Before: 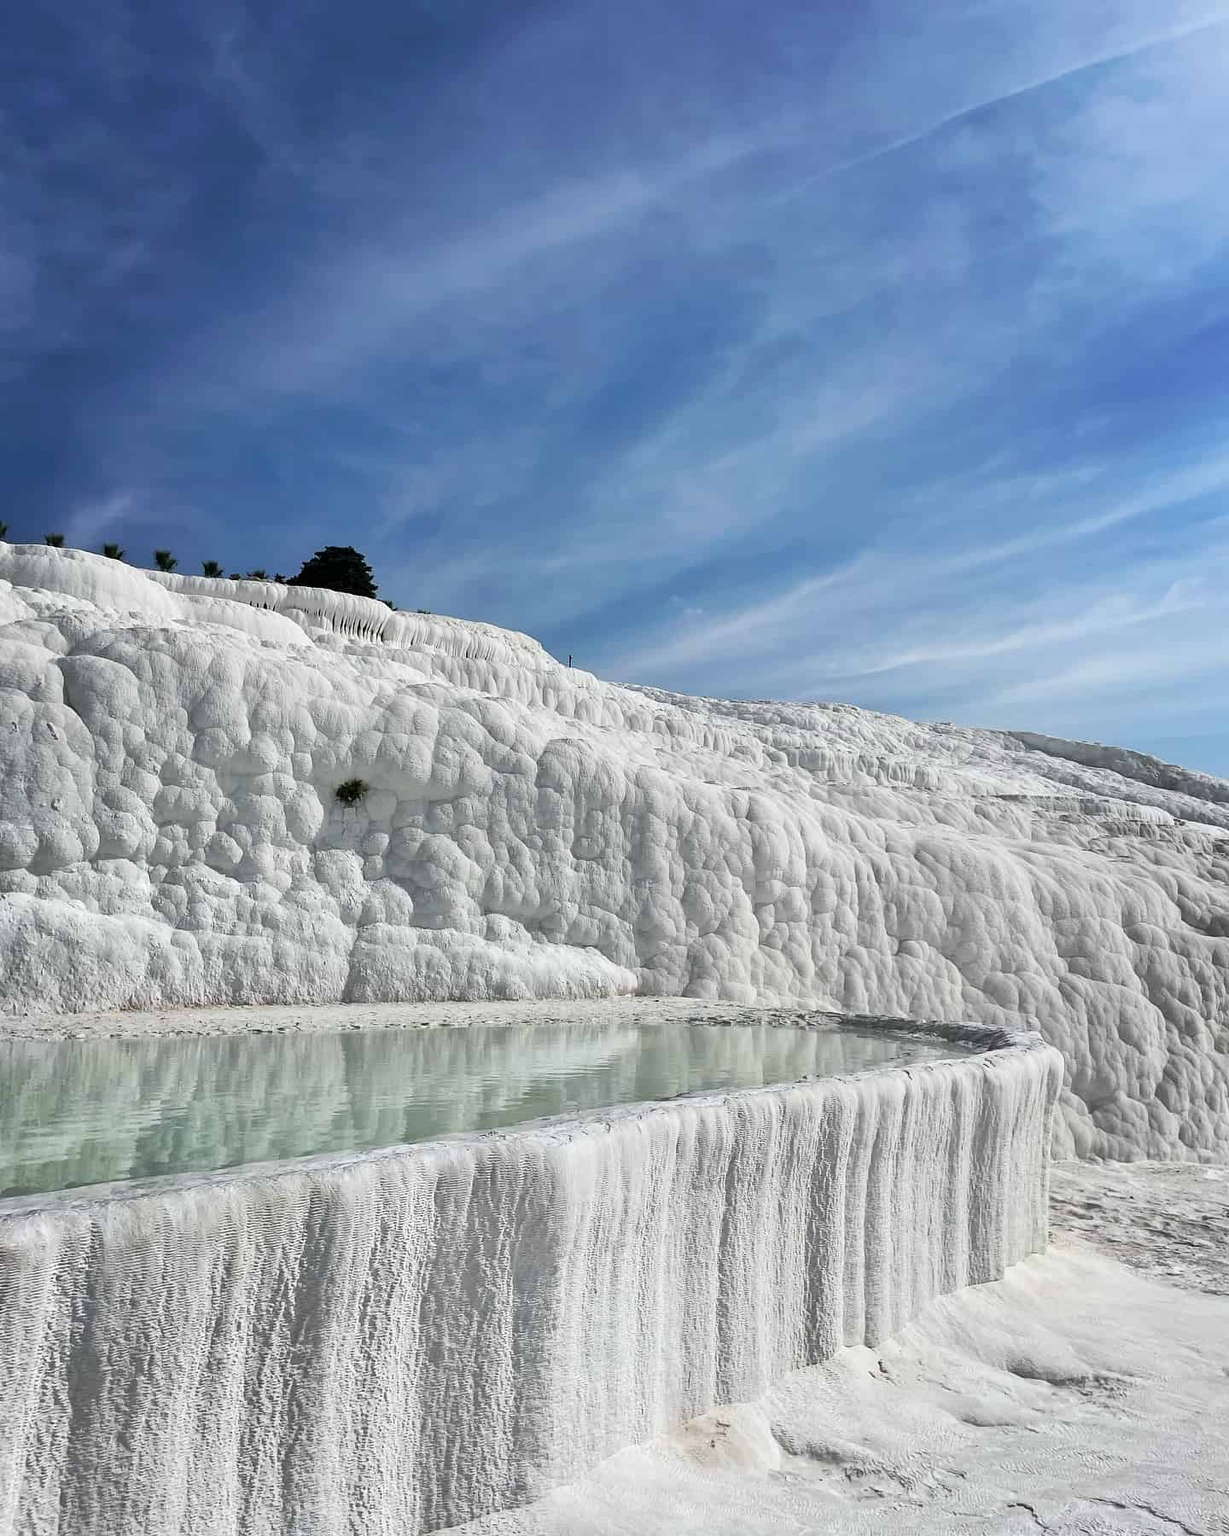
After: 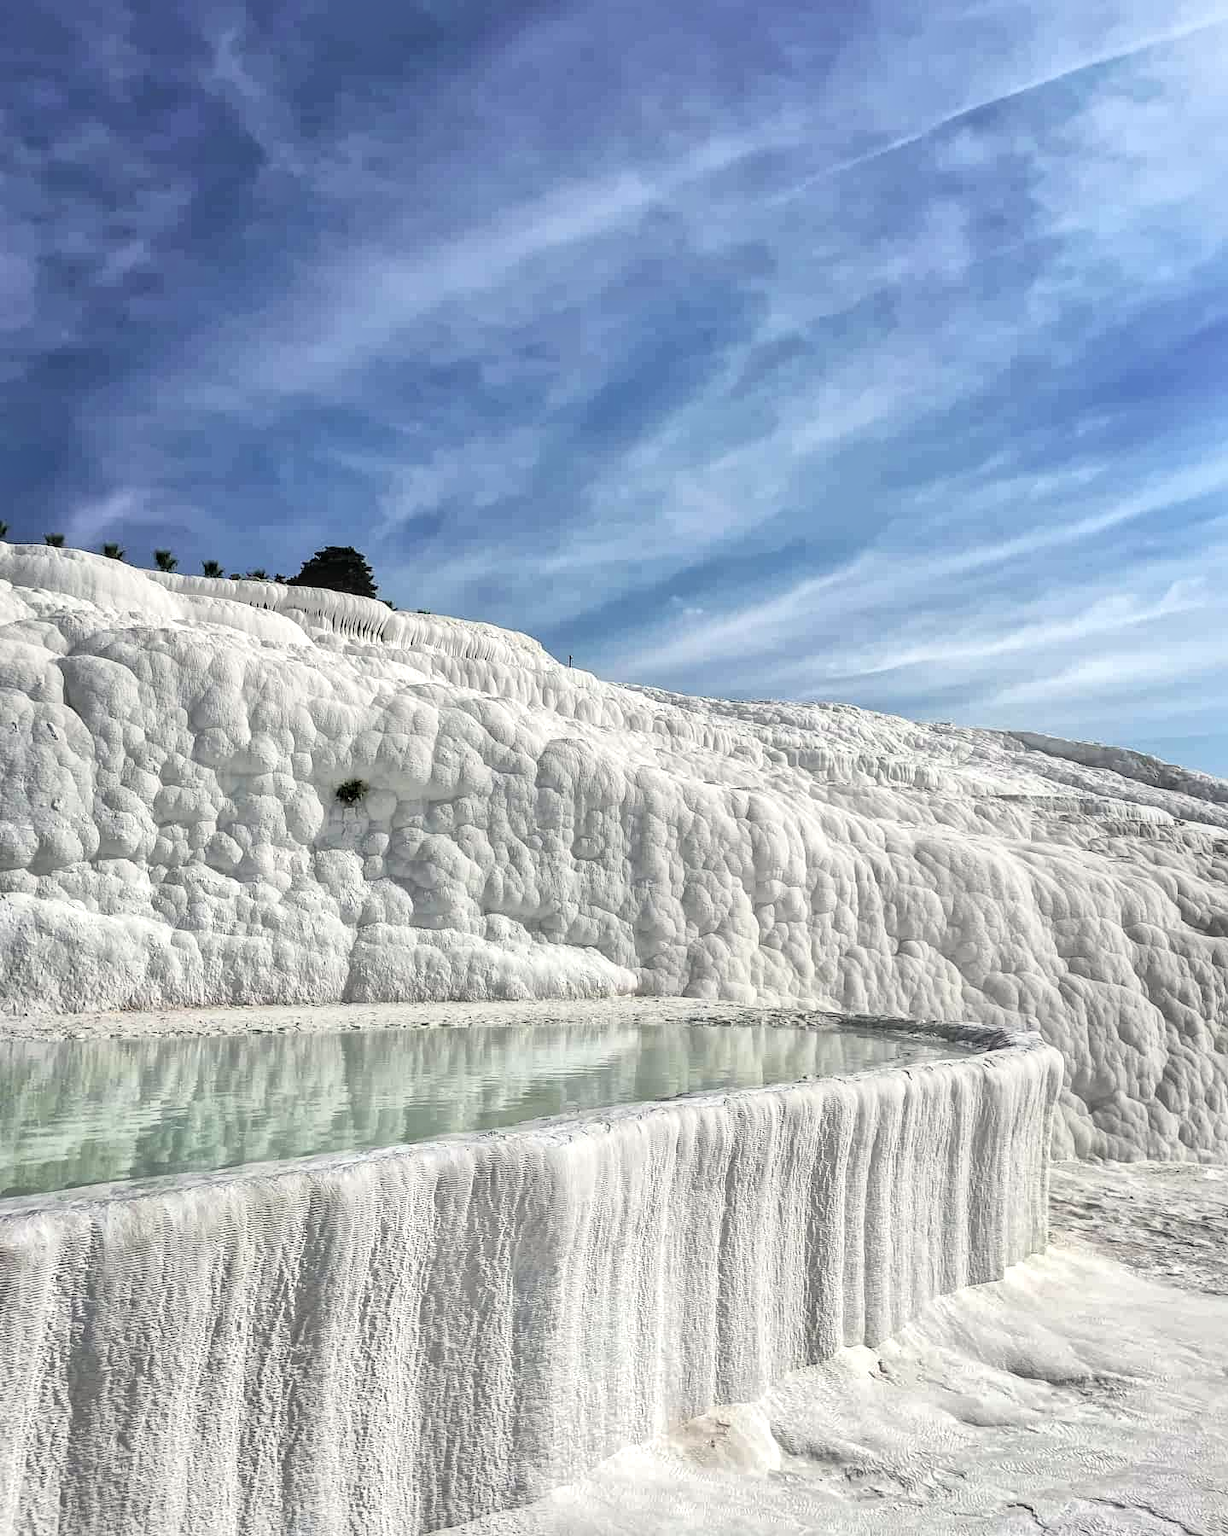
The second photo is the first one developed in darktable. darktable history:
global tonemap: drago (1, 100), detail 1
color correction: highlights b* 3
local contrast: on, module defaults
